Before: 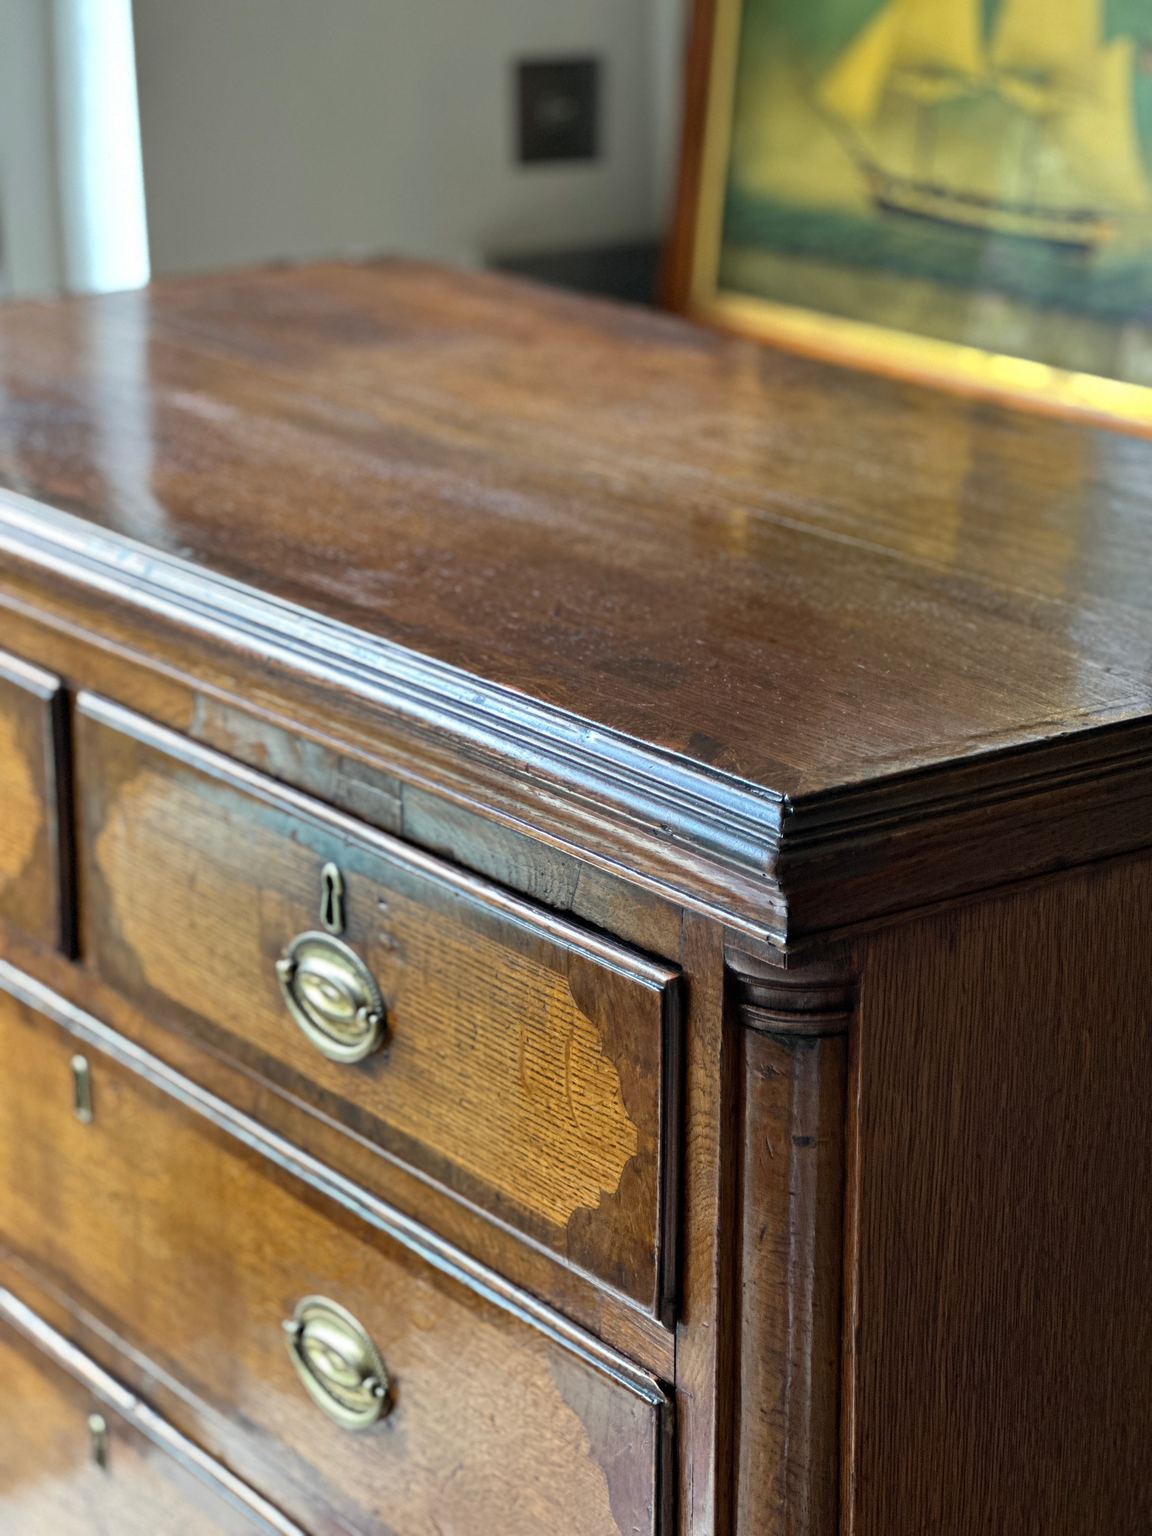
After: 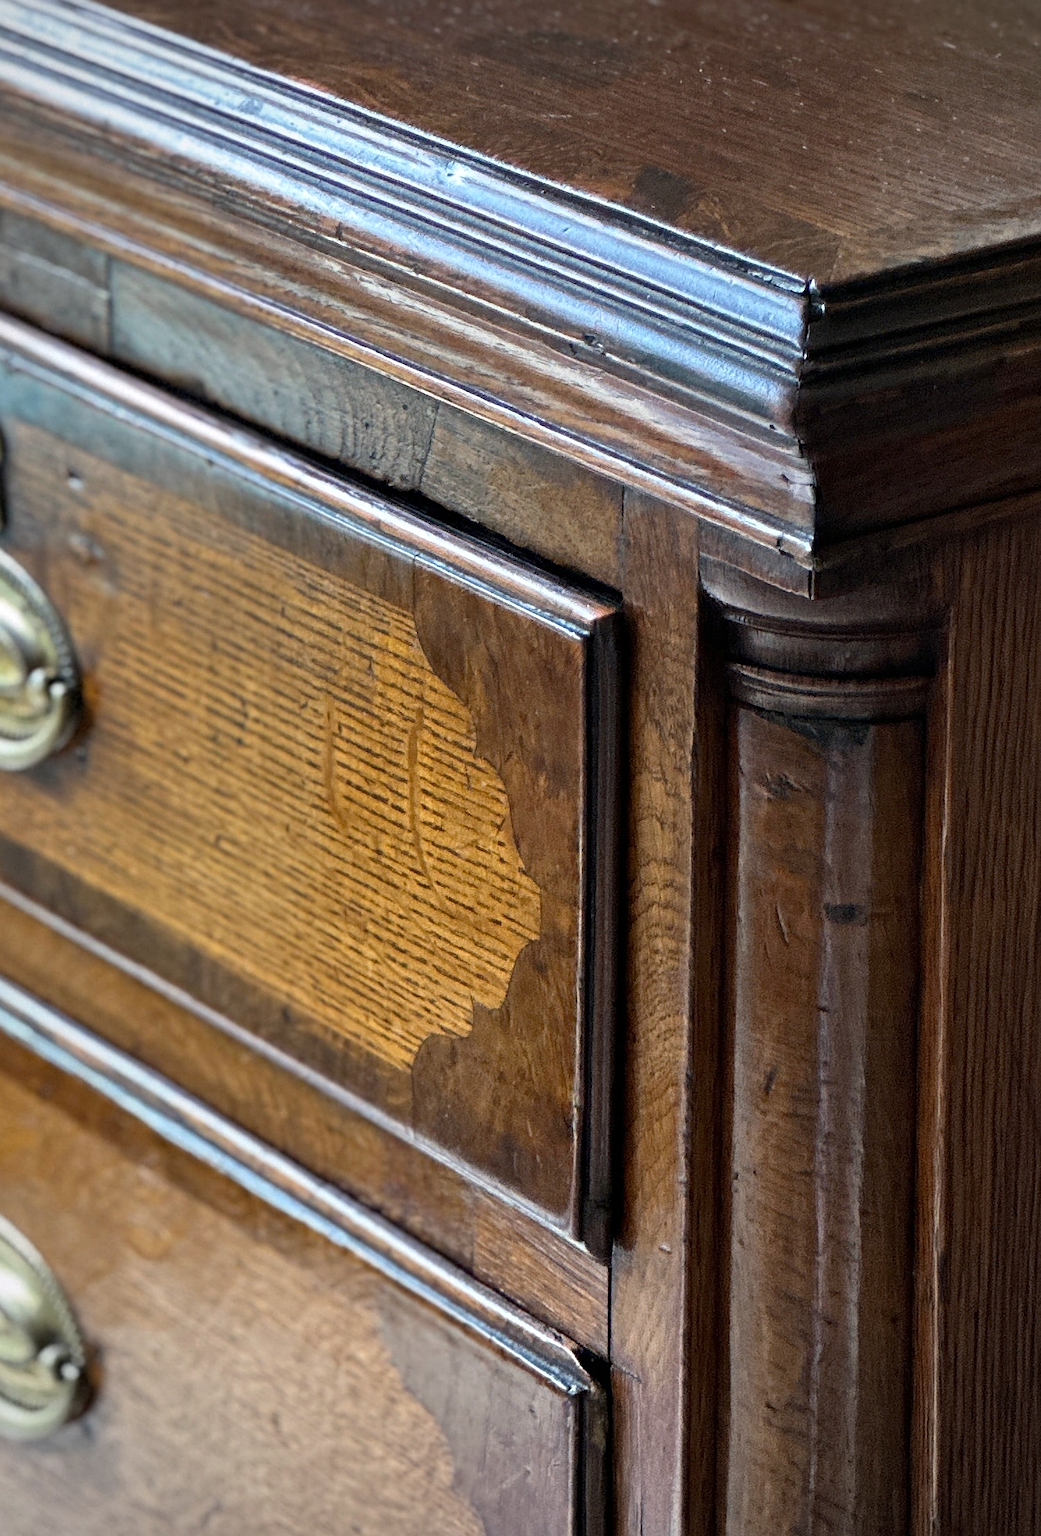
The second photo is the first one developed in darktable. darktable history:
vignetting: fall-off radius 60.92%
crop: left 29.672%, top 41.786%, right 20.851%, bottom 3.487%
sharpen: radius 2.529, amount 0.323
exposure: compensate highlight preservation false
white balance: red 1.009, blue 1.027
